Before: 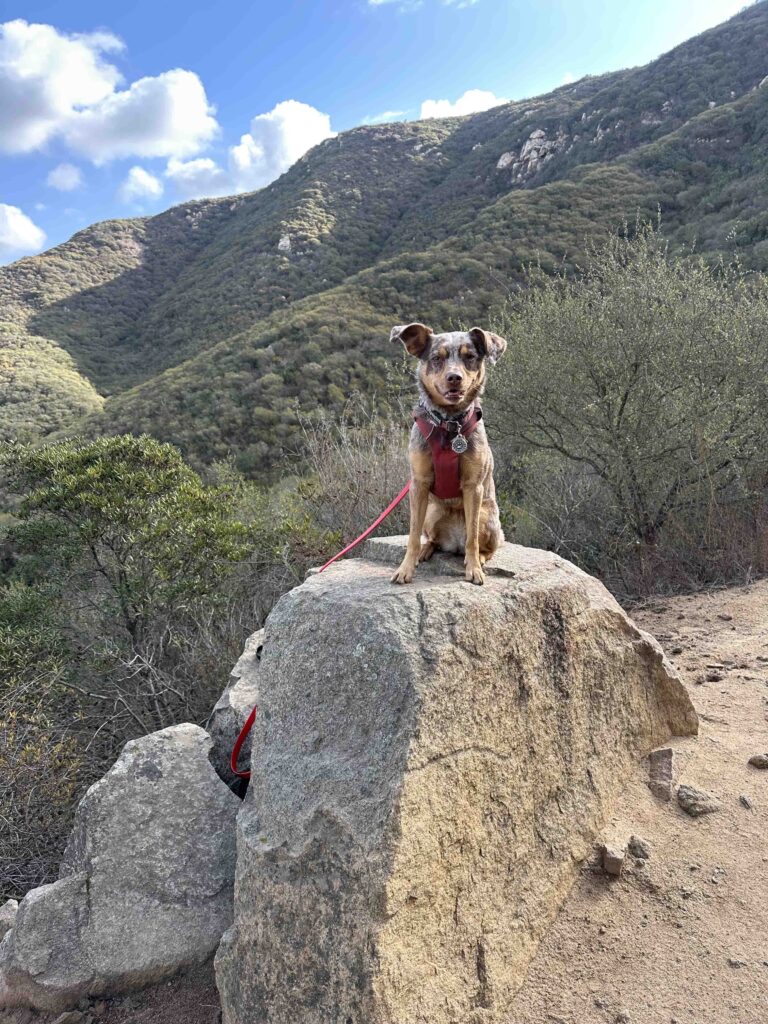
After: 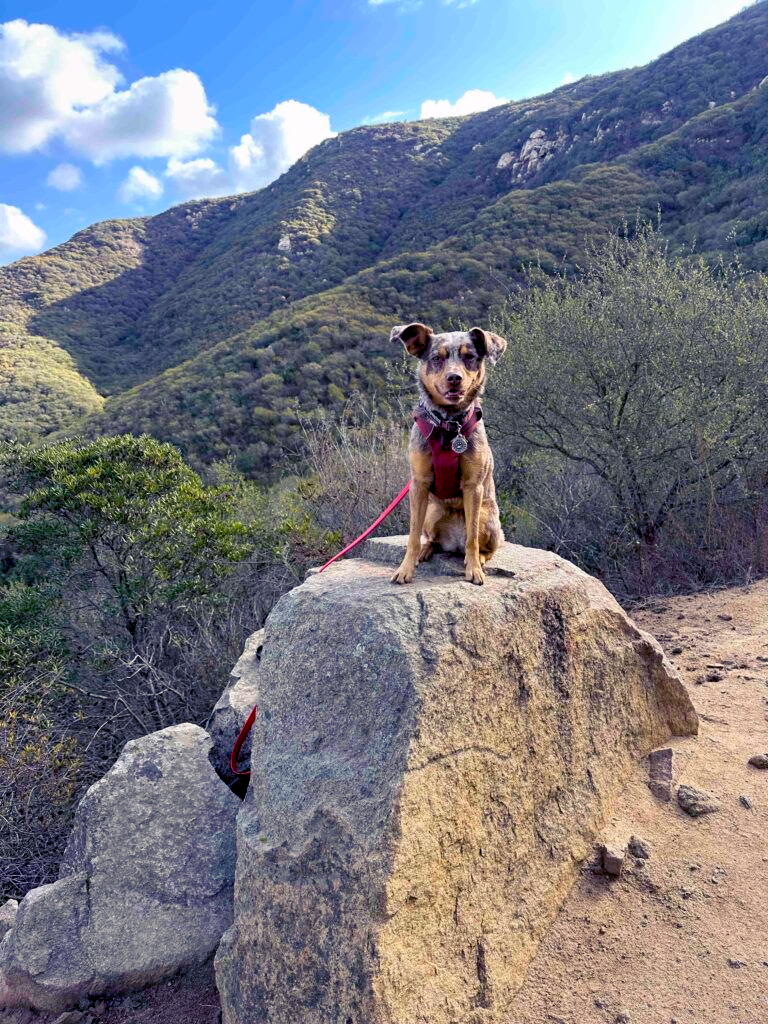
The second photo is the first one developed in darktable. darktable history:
color balance rgb: shadows lift › luminance -28.896%, shadows lift › chroma 15.276%, shadows lift › hue 269.24°, highlights gain › chroma 0.274%, highlights gain › hue 332.23°, global offset › luminance -1.422%, perceptual saturation grading › global saturation 19.455%
